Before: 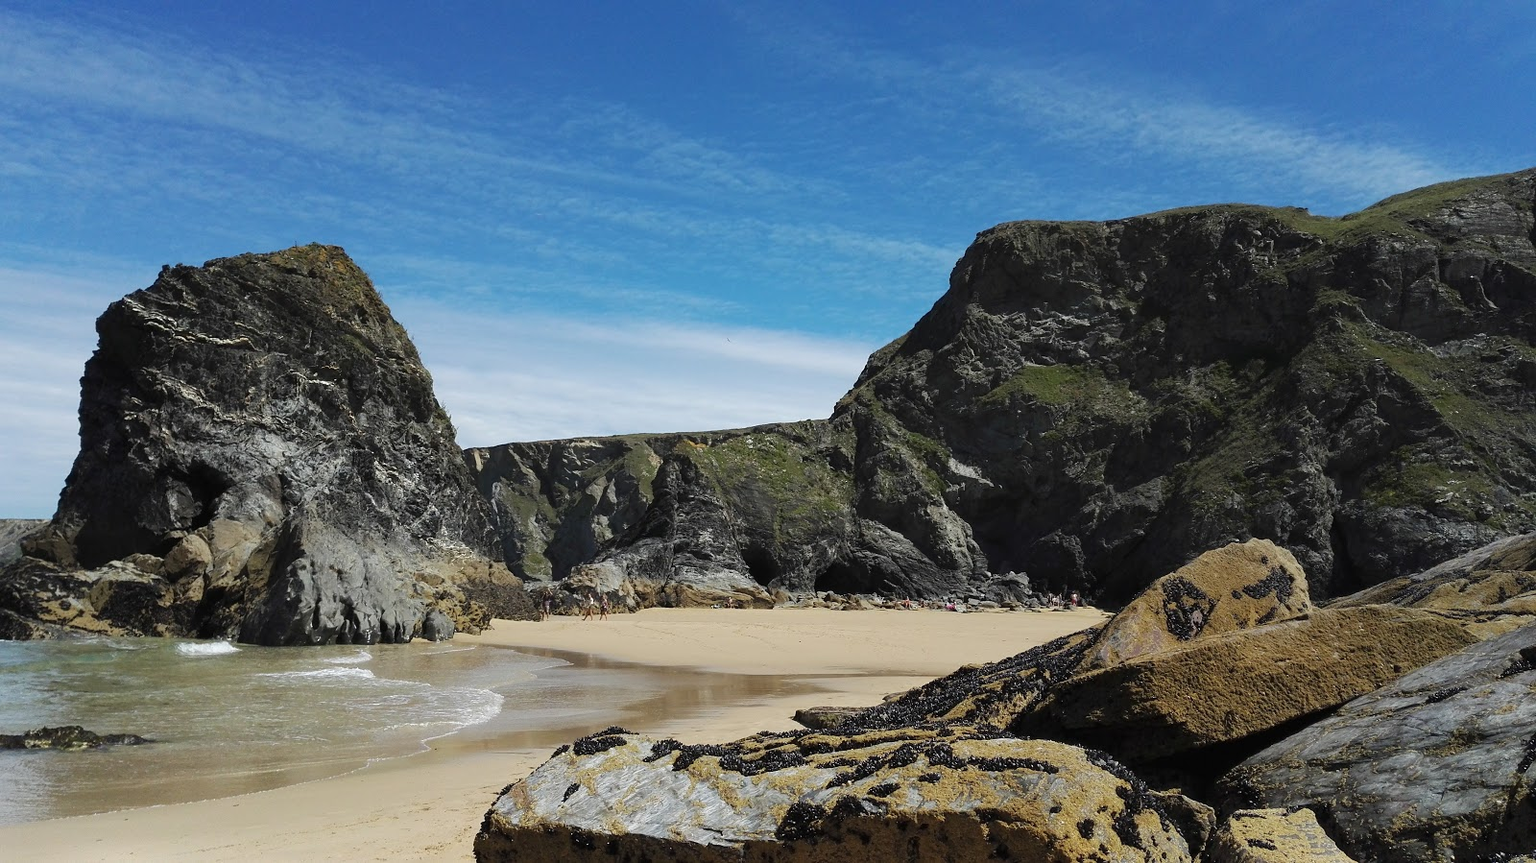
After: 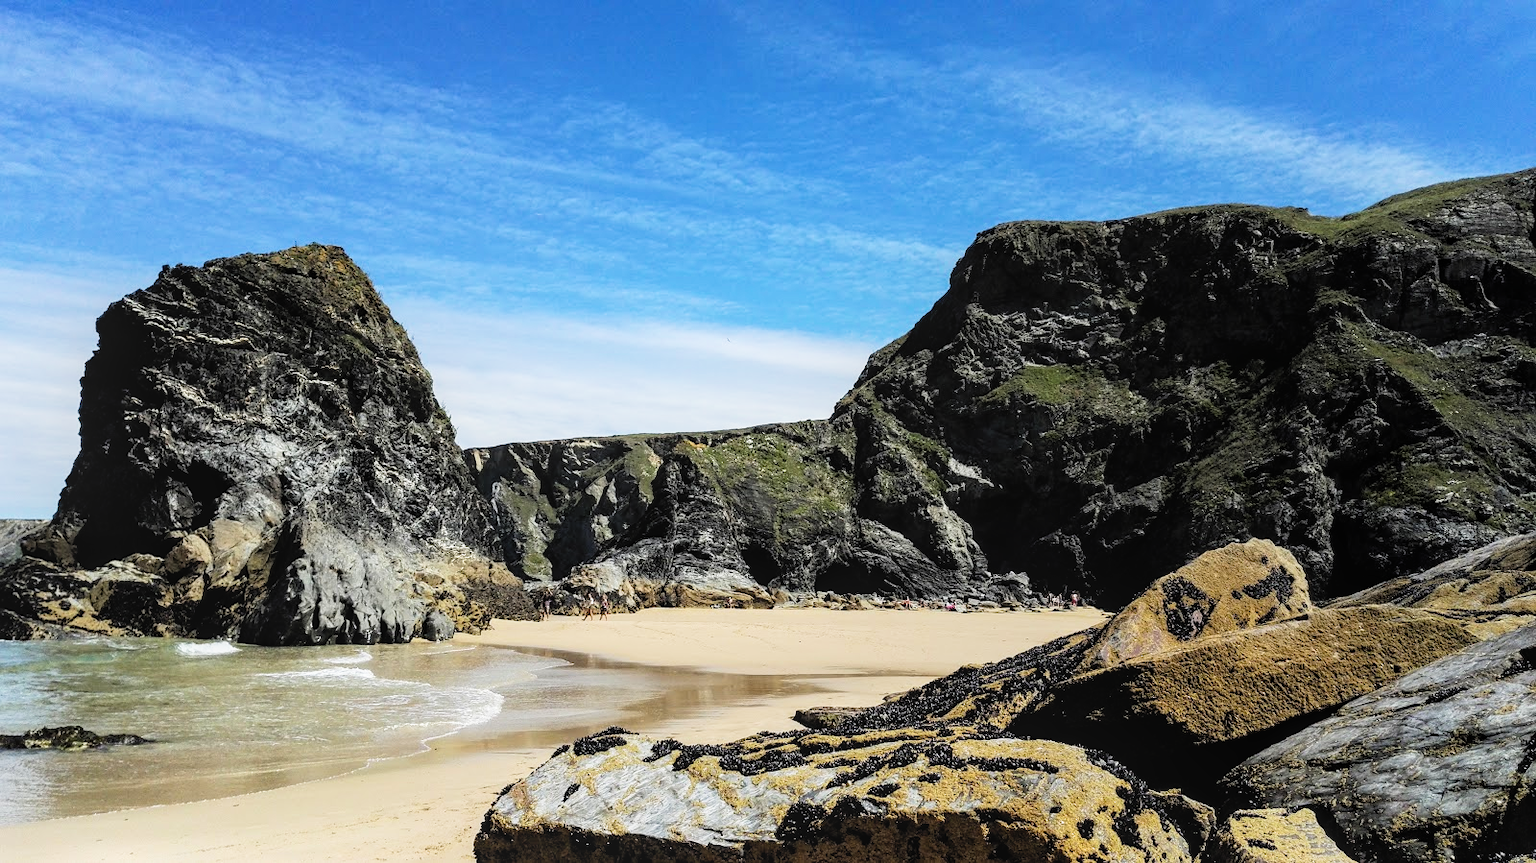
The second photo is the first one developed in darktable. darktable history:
filmic rgb: black relative exposure -5 EV, white relative exposure 3 EV, hardness 3.6, contrast 1.3, highlights saturation mix -30%
exposure: black level correction 0, exposure 0.7 EV, compensate highlight preservation false
color balance rgb: perceptual saturation grading › global saturation 10%, global vibrance 10%
local contrast: detail 115%
